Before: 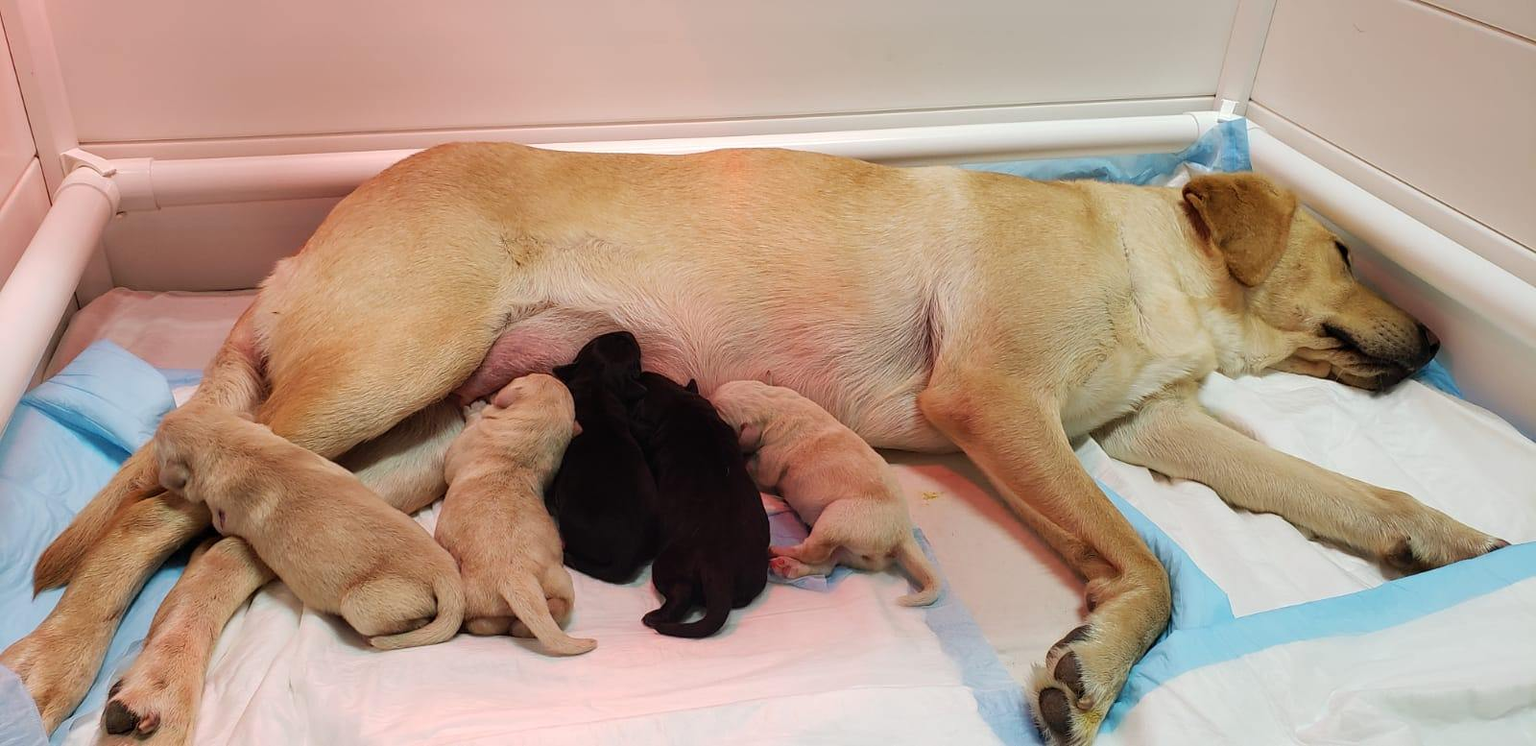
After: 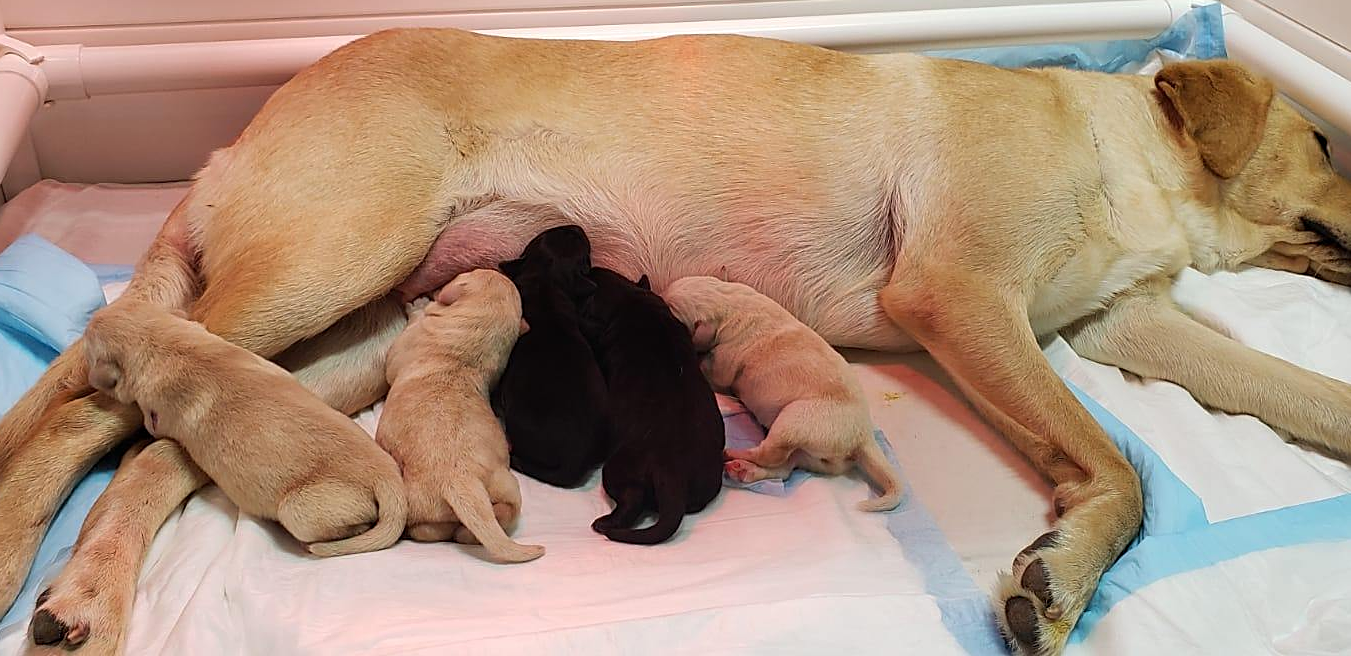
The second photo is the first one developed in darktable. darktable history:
crop and rotate: left 4.842%, top 15.51%, right 10.668%
sharpen: on, module defaults
